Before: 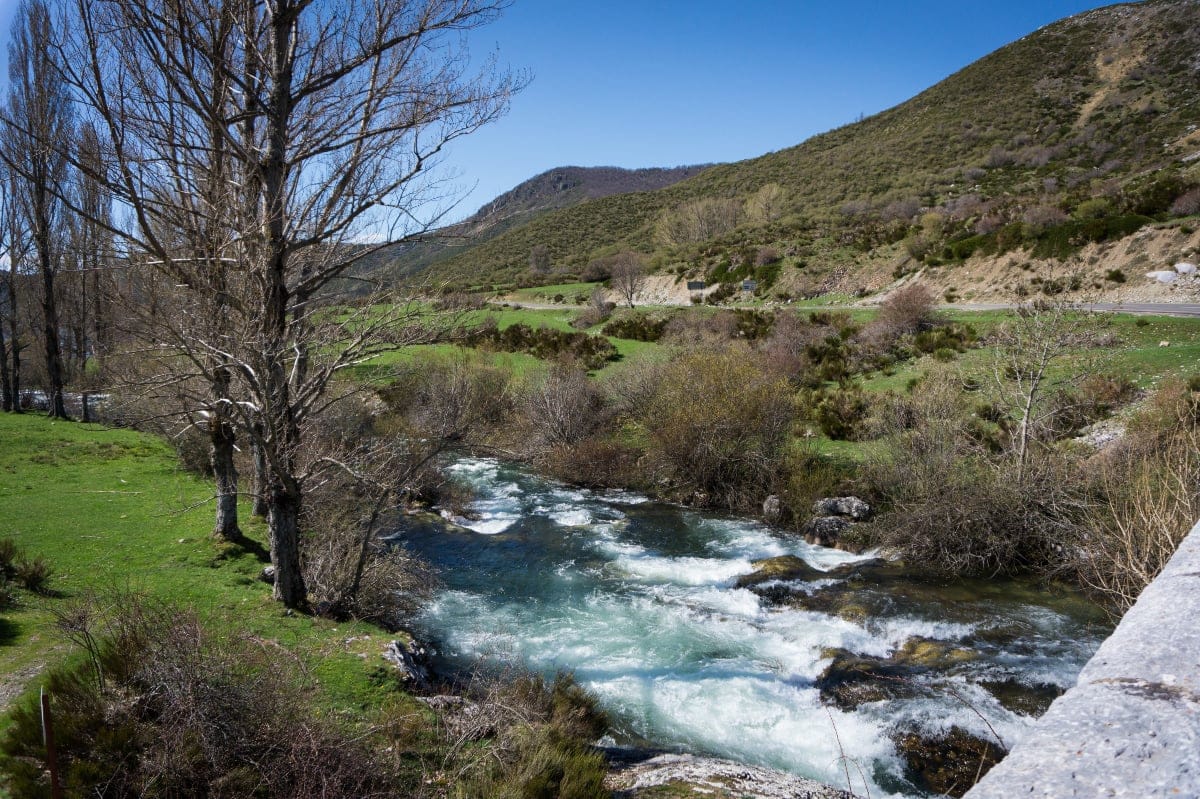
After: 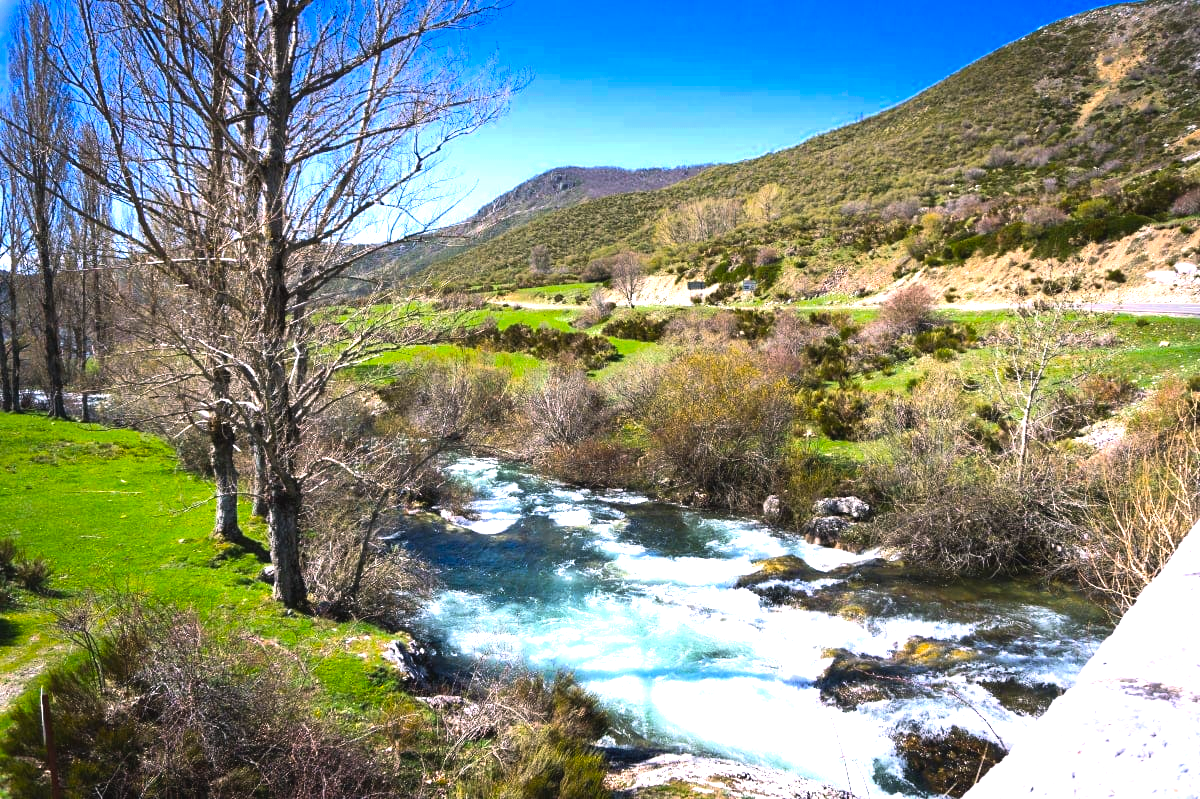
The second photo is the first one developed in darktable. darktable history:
color balance rgb: highlights gain › chroma 1.43%, highlights gain › hue 308.97°, global offset › luminance 0.242%, perceptual saturation grading › global saturation 60.425%, perceptual saturation grading › highlights 21.154%, perceptual saturation grading › shadows -49.534%, perceptual brilliance grading › global brilliance 34.762%, perceptual brilliance grading › highlights 49.775%, perceptual brilliance grading › mid-tones 59.263%, perceptual brilliance grading › shadows 34.567%, global vibrance 10.305%, saturation formula JzAzBz (2021)
